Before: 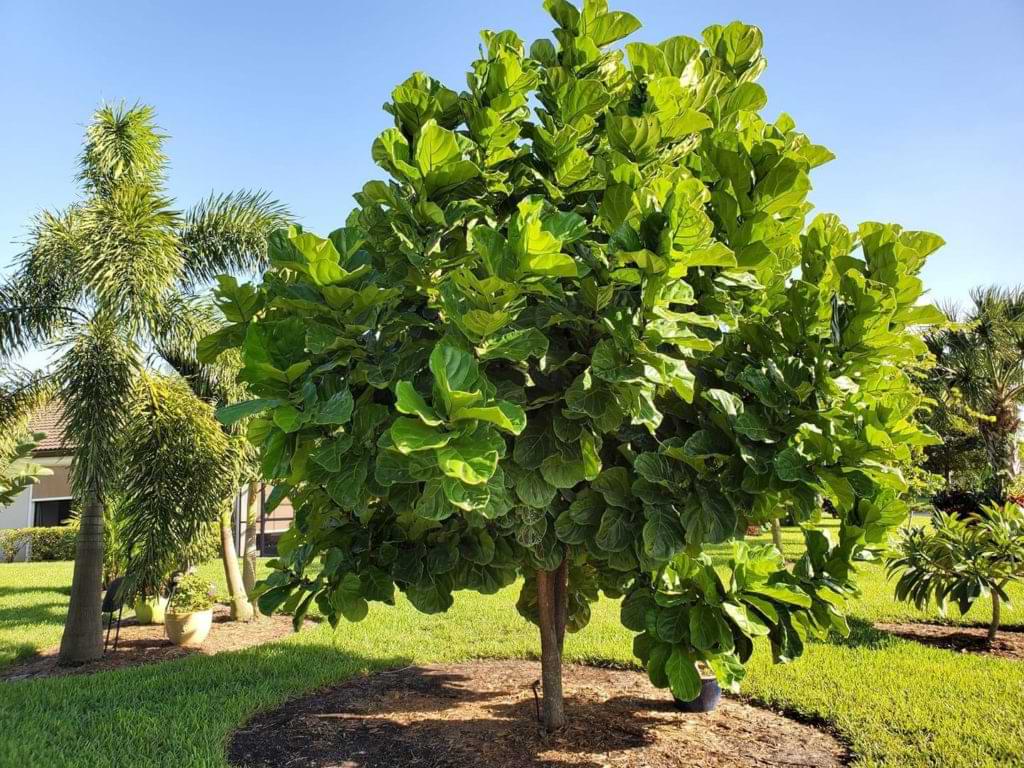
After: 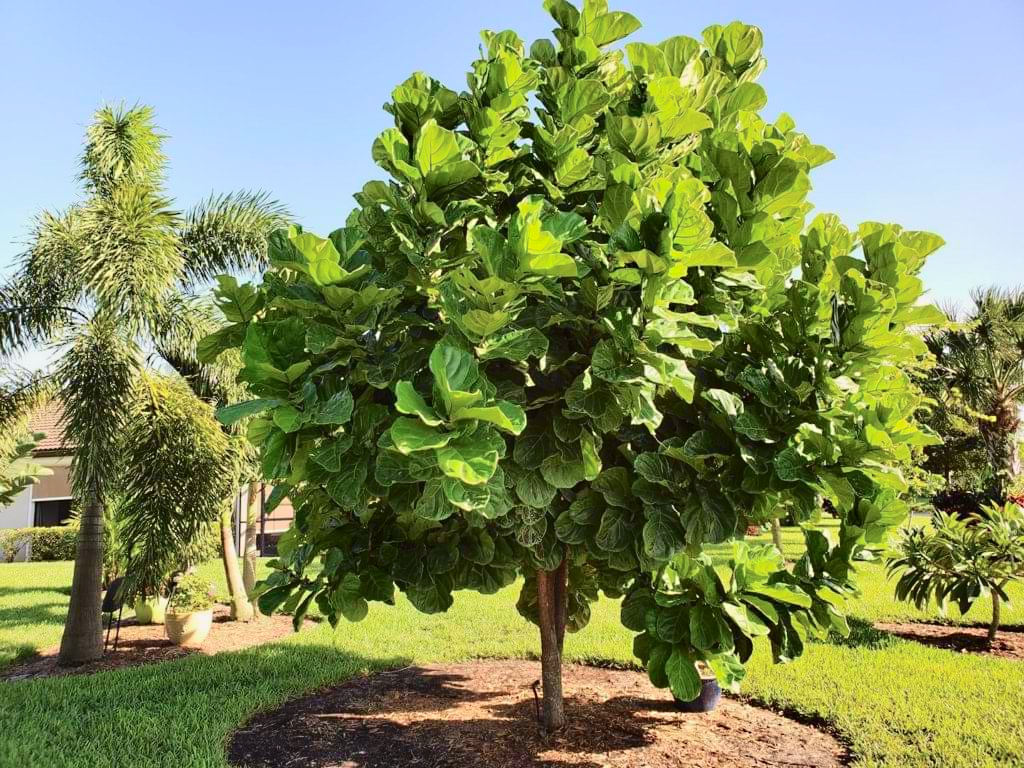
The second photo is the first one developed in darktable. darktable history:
exposure: exposure 0.298 EV, compensate exposure bias true, compensate highlight preservation false
sharpen: radius 5.364, amount 0.314, threshold 26.356
tone curve: curves: ch0 [(0, 0.019) (0.204, 0.162) (0.491, 0.519) (0.748, 0.765) (1, 0.919)]; ch1 [(0, 0) (0.179, 0.173) (0.322, 0.32) (0.442, 0.447) (0.496, 0.504) (0.566, 0.585) (0.761, 0.803) (1, 1)]; ch2 [(0, 0) (0.434, 0.447) (0.483, 0.487) (0.555, 0.563) (0.697, 0.68) (1, 1)], color space Lab, independent channels, preserve colors none
